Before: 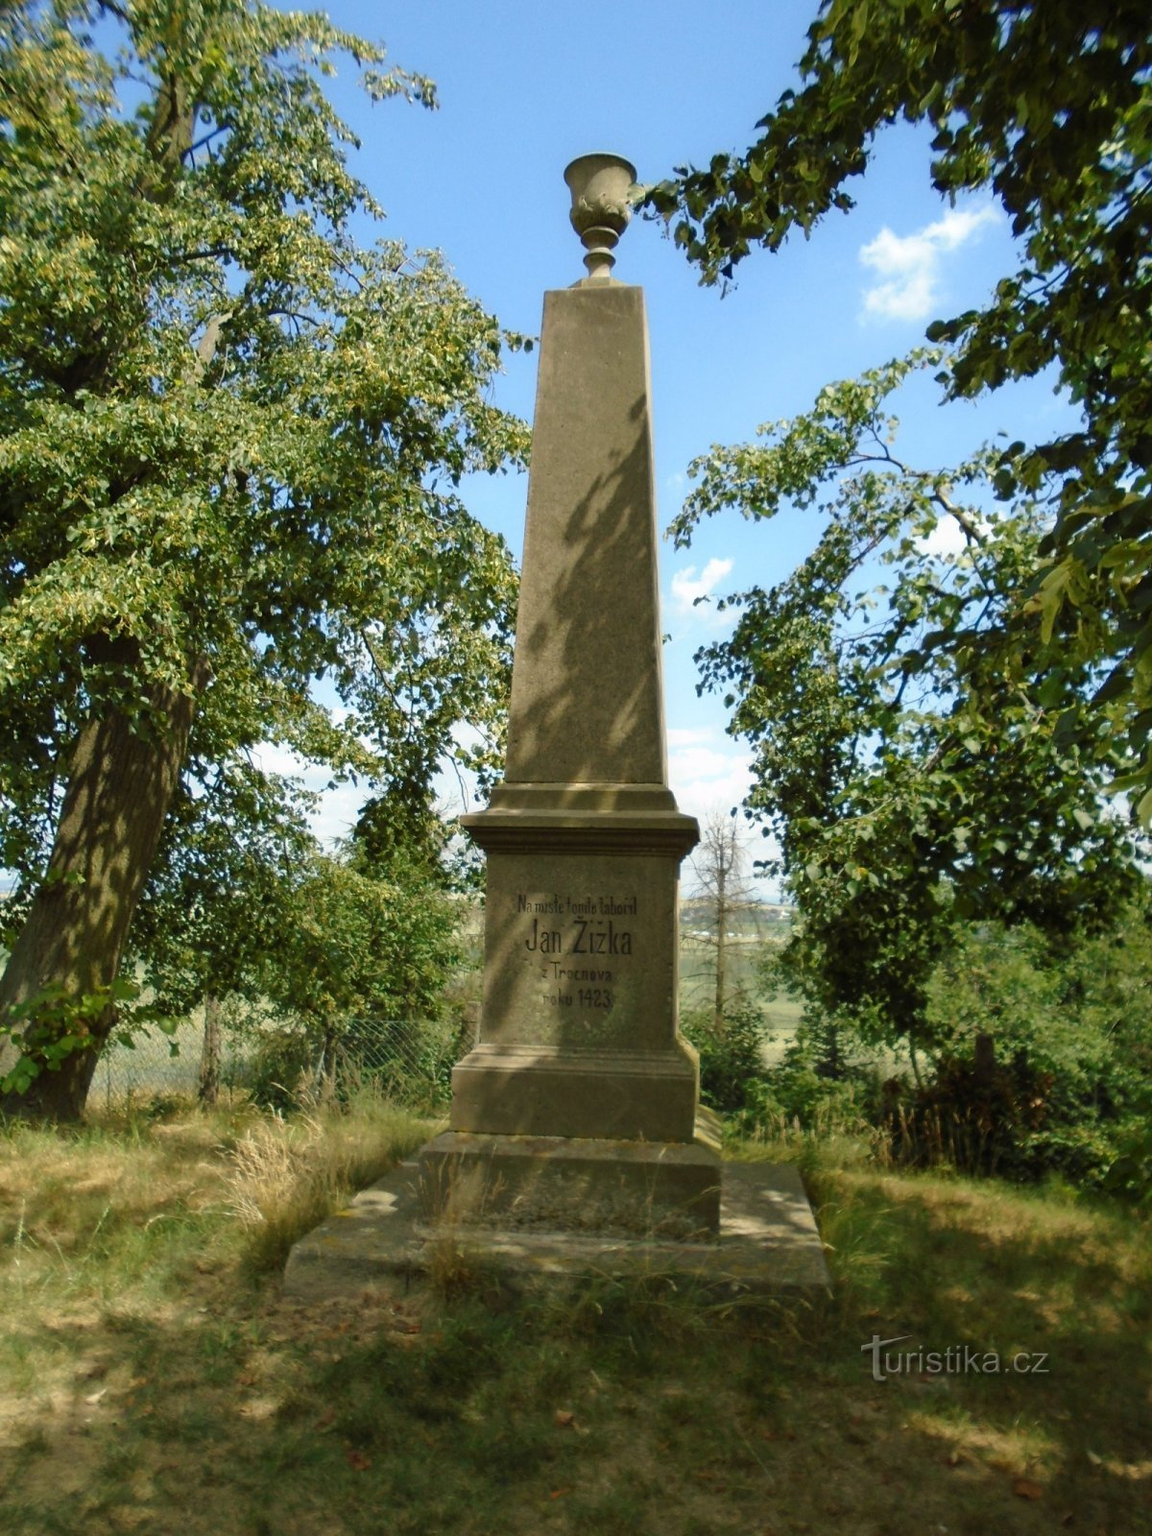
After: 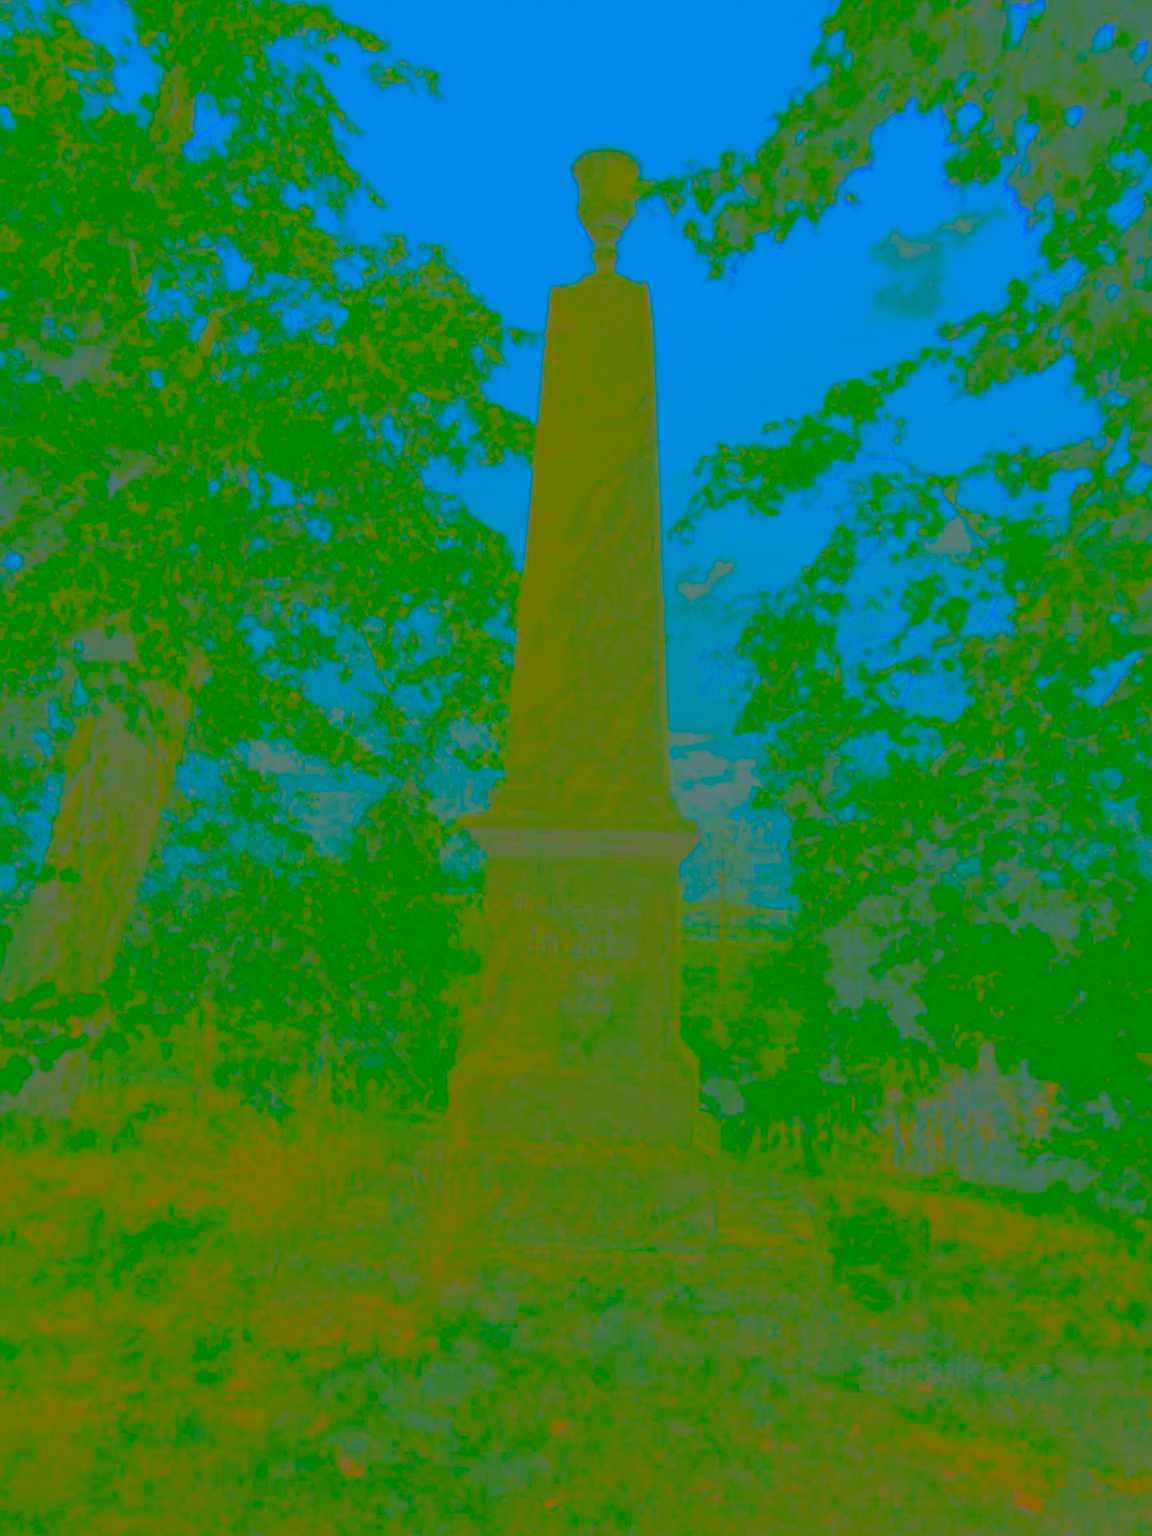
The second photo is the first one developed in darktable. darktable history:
contrast brightness saturation: contrast -0.974, brightness -0.169, saturation 0.77
crop and rotate: angle -0.469°
tone curve: curves: ch0 [(0, 0.015) (0.037, 0.022) (0.131, 0.116) (0.316, 0.345) (0.49, 0.615) (0.677, 0.82) (0.813, 0.891) (1, 0.955)]; ch1 [(0, 0) (0.366, 0.367) (0.475, 0.462) (0.494, 0.496) (0.504, 0.497) (0.554, 0.571) (0.618, 0.668) (1, 1)]; ch2 [(0, 0) (0.333, 0.346) (0.375, 0.375) (0.435, 0.424) (0.476, 0.492) (0.502, 0.499) (0.525, 0.522) (0.558, 0.575) (0.614, 0.656) (1, 1)], preserve colors none
haze removal: compatibility mode true, adaptive false
sharpen: on, module defaults
shadows and highlights: shadows -9, white point adjustment 1.5, highlights 11.01
color correction: highlights a* -19.45, highlights b* 9.8, shadows a* -20.35, shadows b* -10.56
